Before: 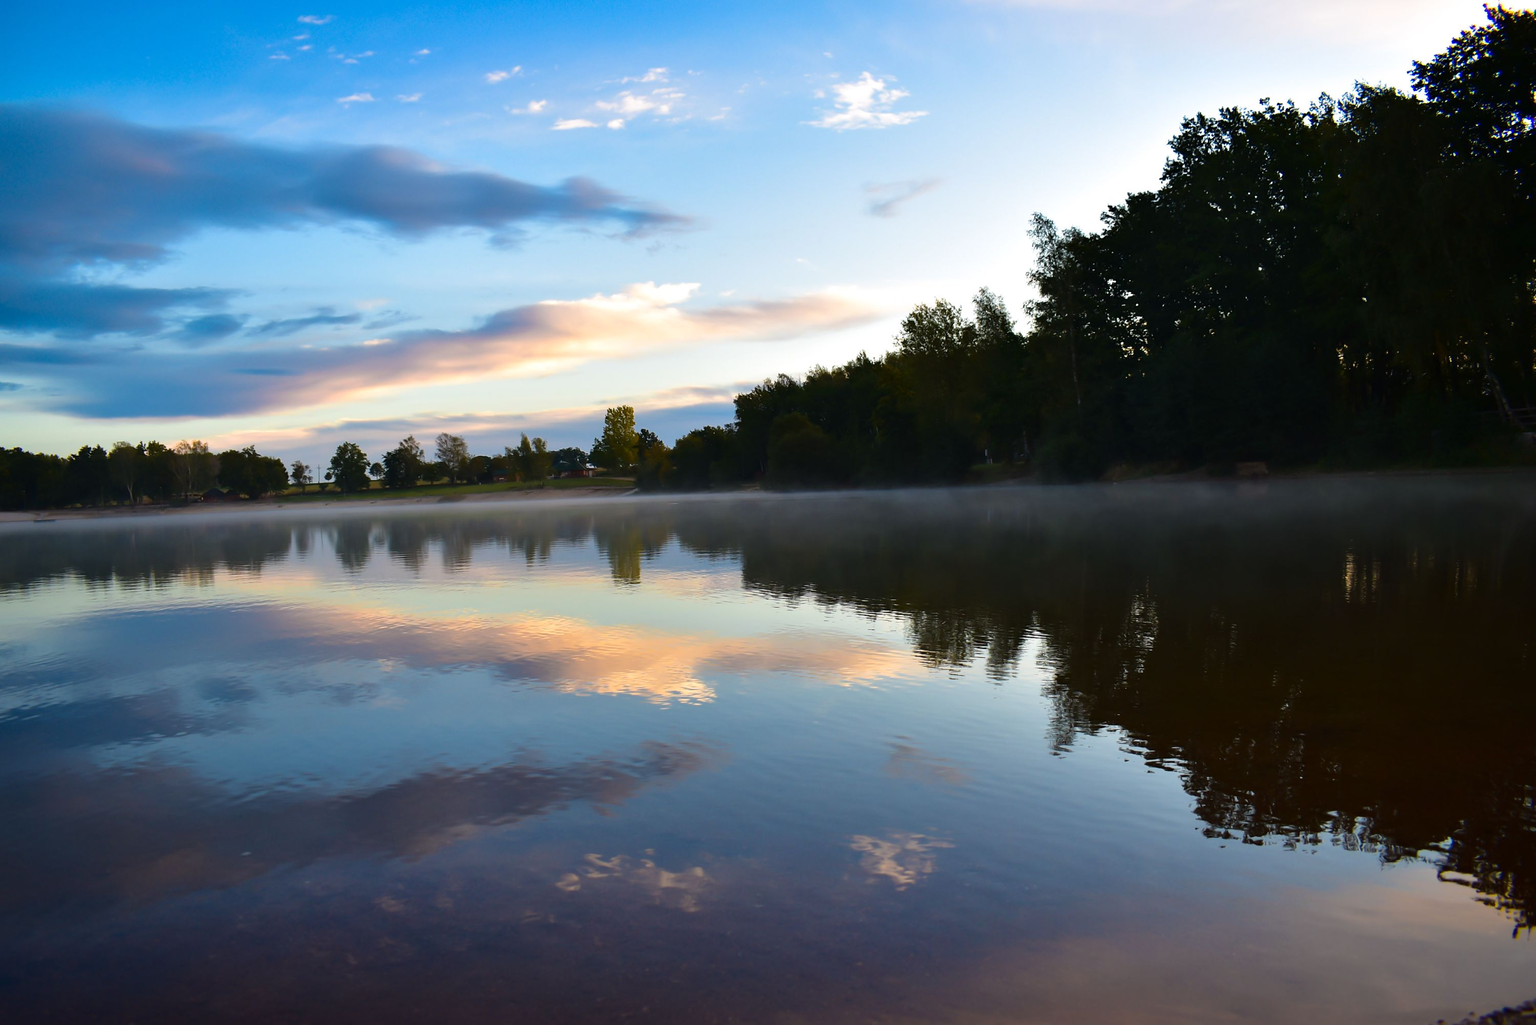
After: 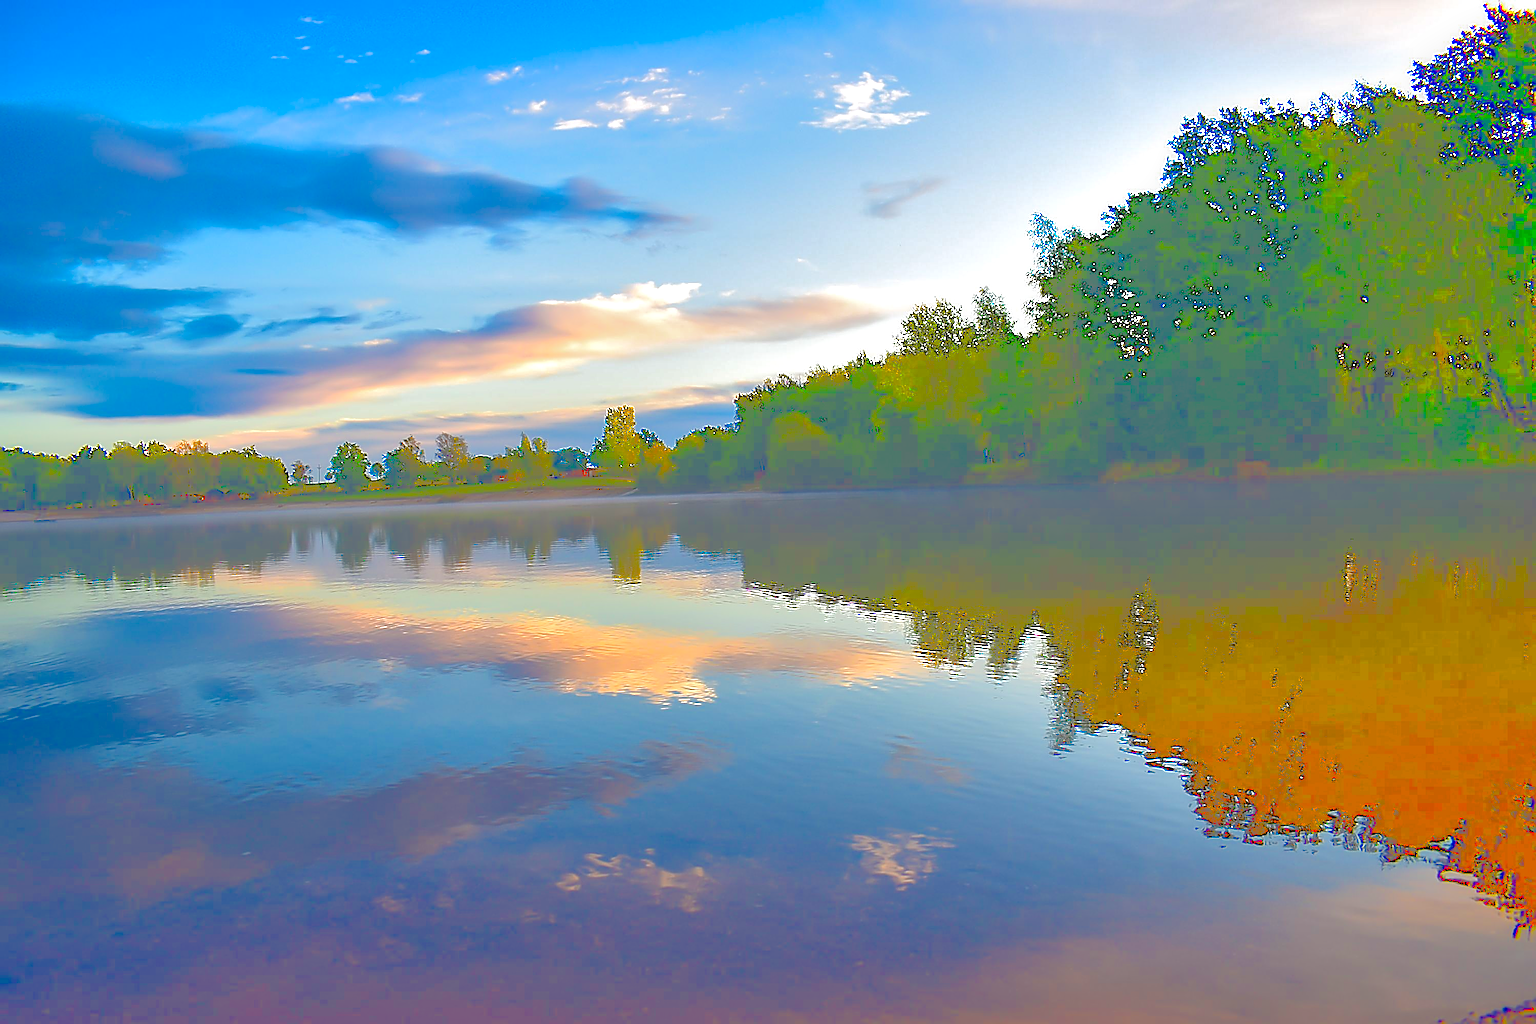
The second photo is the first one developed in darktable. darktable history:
local contrast: on, module defaults
contrast brightness saturation: brightness -0.027, saturation 0.357
sharpen: amount 1.985
tone curve: curves: ch0 [(0, 0) (0.003, 0.453) (0.011, 0.457) (0.025, 0.457) (0.044, 0.463) (0.069, 0.464) (0.1, 0.471) (0.136, 0.475) (0.177, 0.481) (0.224, 0.486) (0.277, 0.496) (0.335, 0.515) (0.399, 0.544) (0.468, 0.577) (0.543, 0.621) (0.623, 0.67) (0.709, 0.73) (0.801, 0.788) (0.898, 0.848) (1, 1)]
